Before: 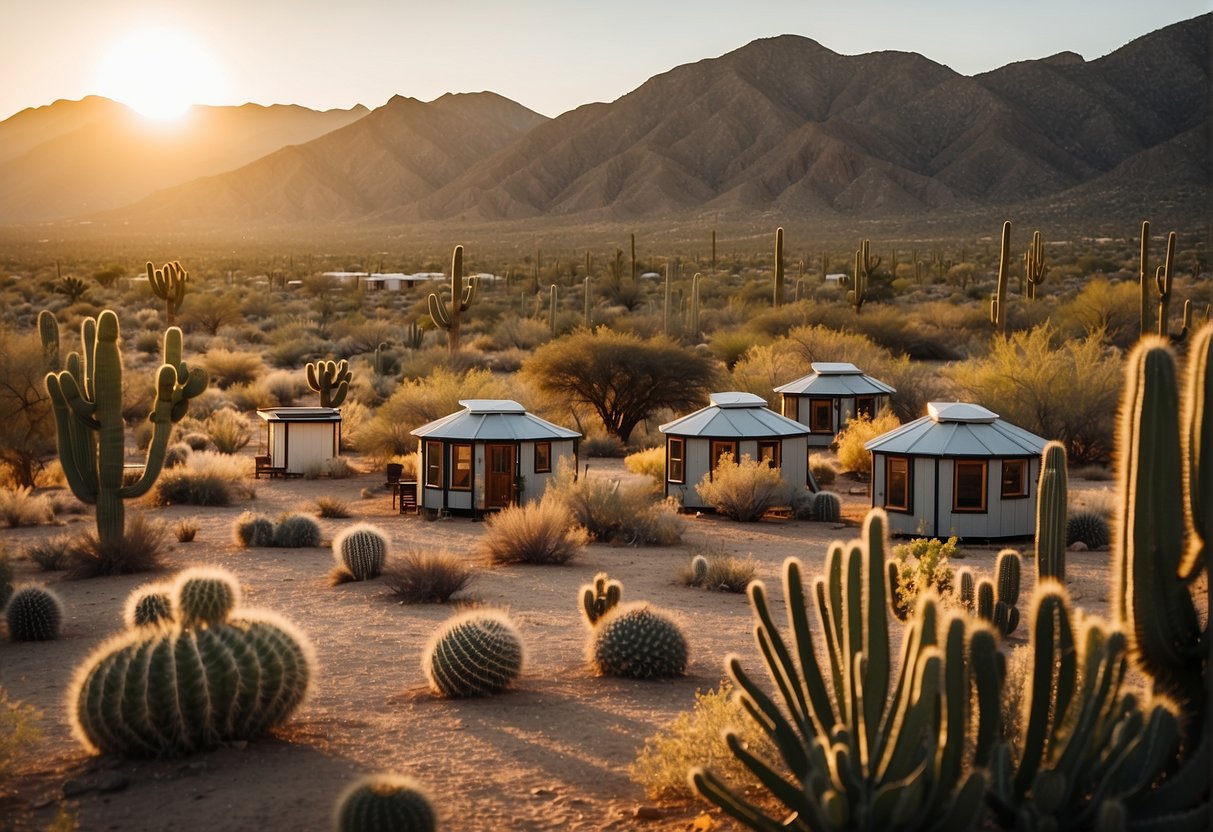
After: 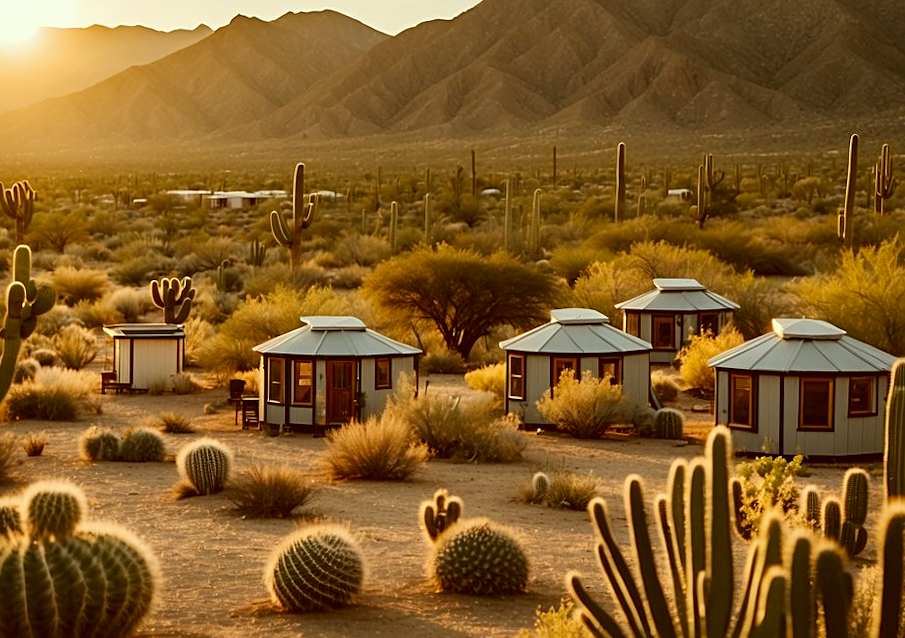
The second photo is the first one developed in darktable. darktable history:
sharpen: radius 2.529, amount 0.323
crop and rotate: left 11.831%, top 11.346%, right 13.429%, bottom 13.899%
rotate and perspective: lens shift (horizontal) -0.055, automatic cropping off
color correction: highlights a* -5.3, highlights b* 9.8, shadows a* 9.8, shadows b* 24.26
